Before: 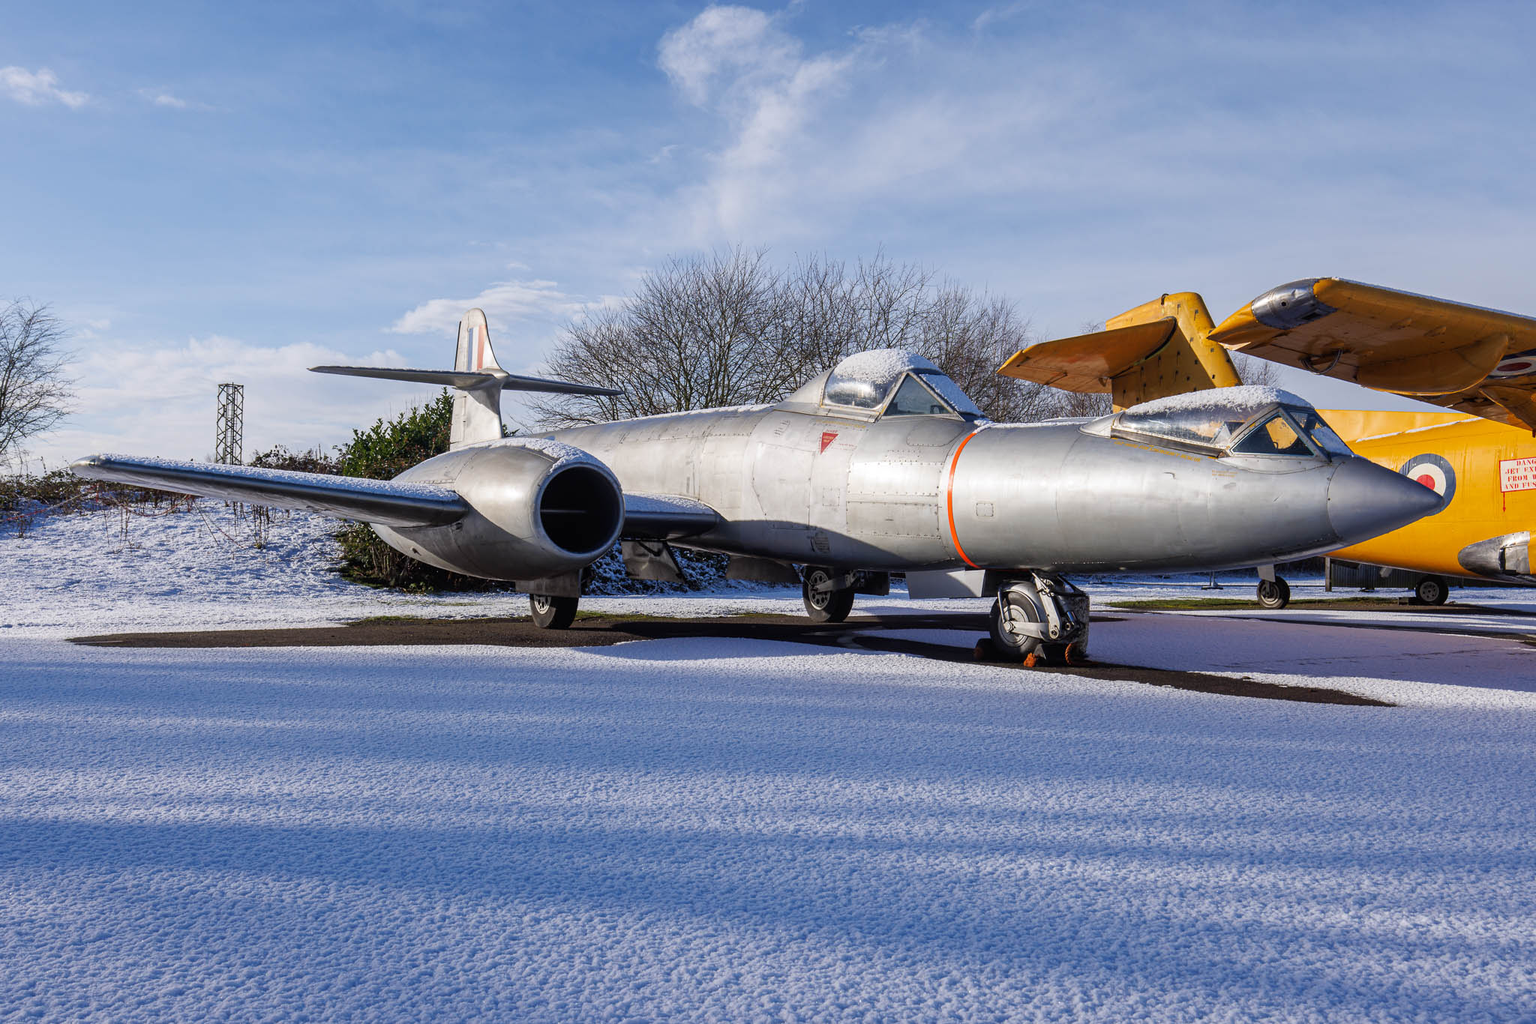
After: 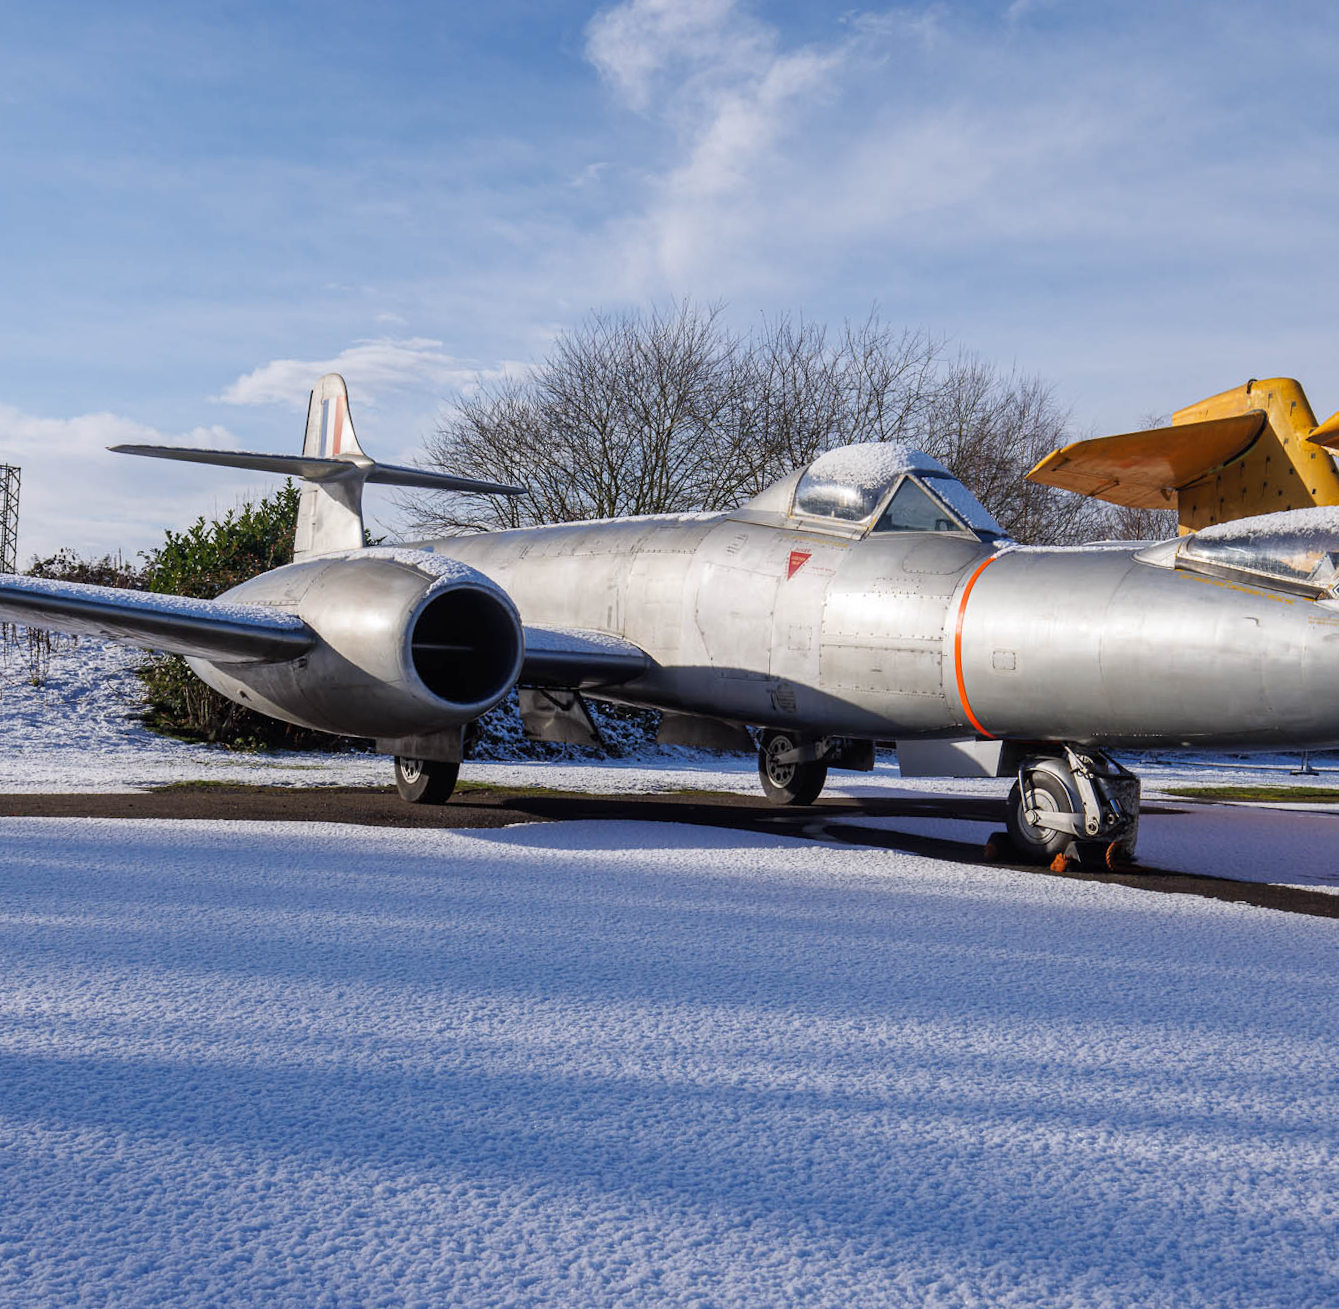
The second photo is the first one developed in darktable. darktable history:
crop and rotate: left 14.436%, right 18.898%
shadows and highlights: radius 331.84, shadows 53.55, highlights -100, compress 94.63%, highlights color adjustment 73.23%, soften with gaussian
rotate and perspective: rotation 1.57°, crop left 0.018, crop right 0.982, crop top 0.039, crop bottom 0.961
